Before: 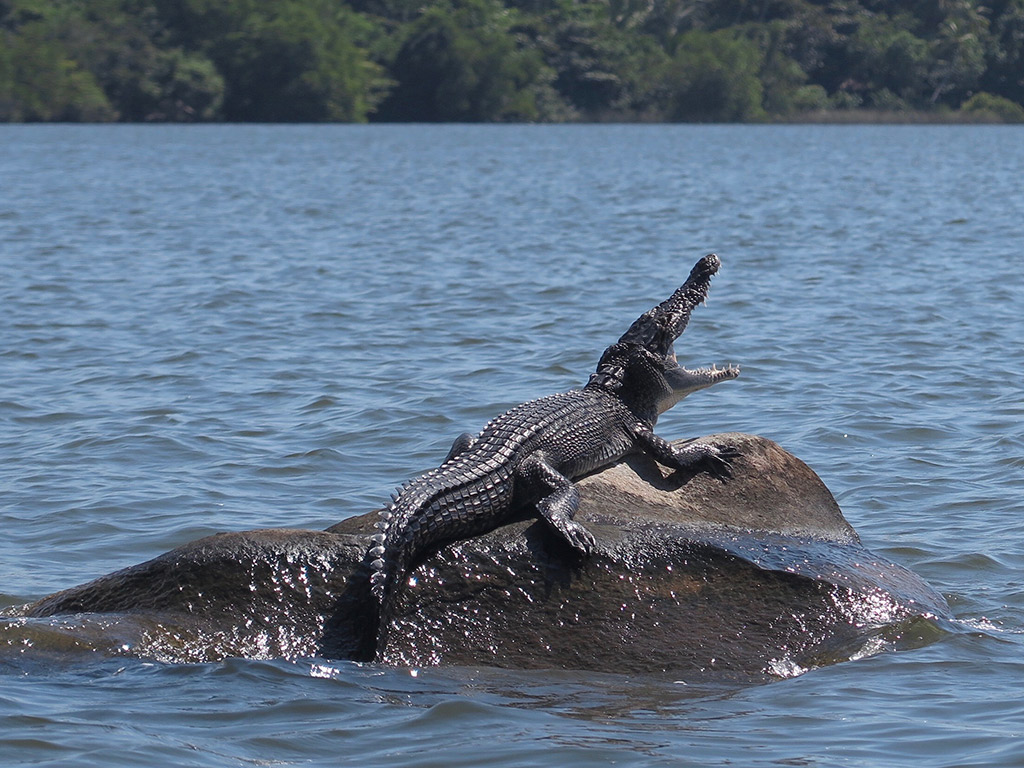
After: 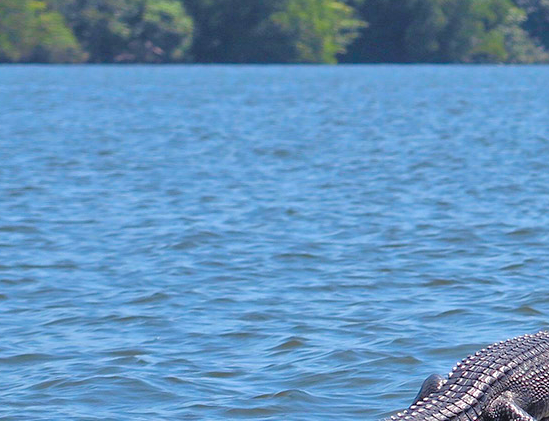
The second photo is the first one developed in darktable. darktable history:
color balance rgb: global offset › hue 169.5°, perceptual saturation grading › global saturation 19.444%, global vibrance 45.461%
tone equalizer: -7 EV 0.159 EV, -6 EV 0.616 EV, -5 EV 1.18 EV, -4 EV 1.33 EV, -3 EV 1.16 EV, -2 EV 0.6 EV, -1 EV 0.168 EV, mask exposure compensation -0.492 EV
crop and rotate: left 3.032%, top 7.701%, right 43.285%, bottom 37.442%
